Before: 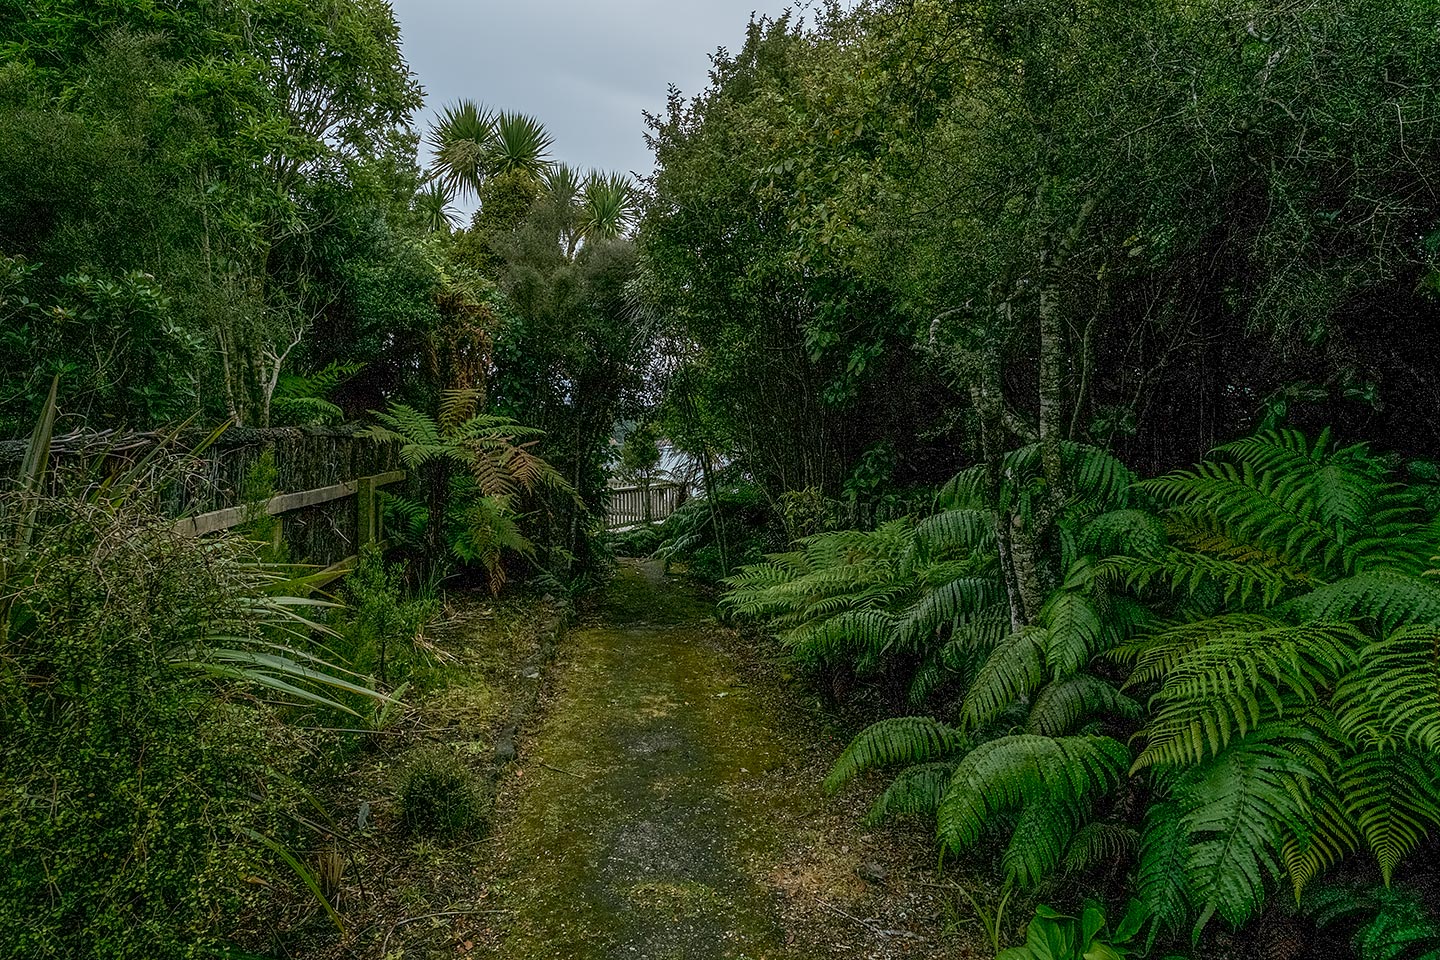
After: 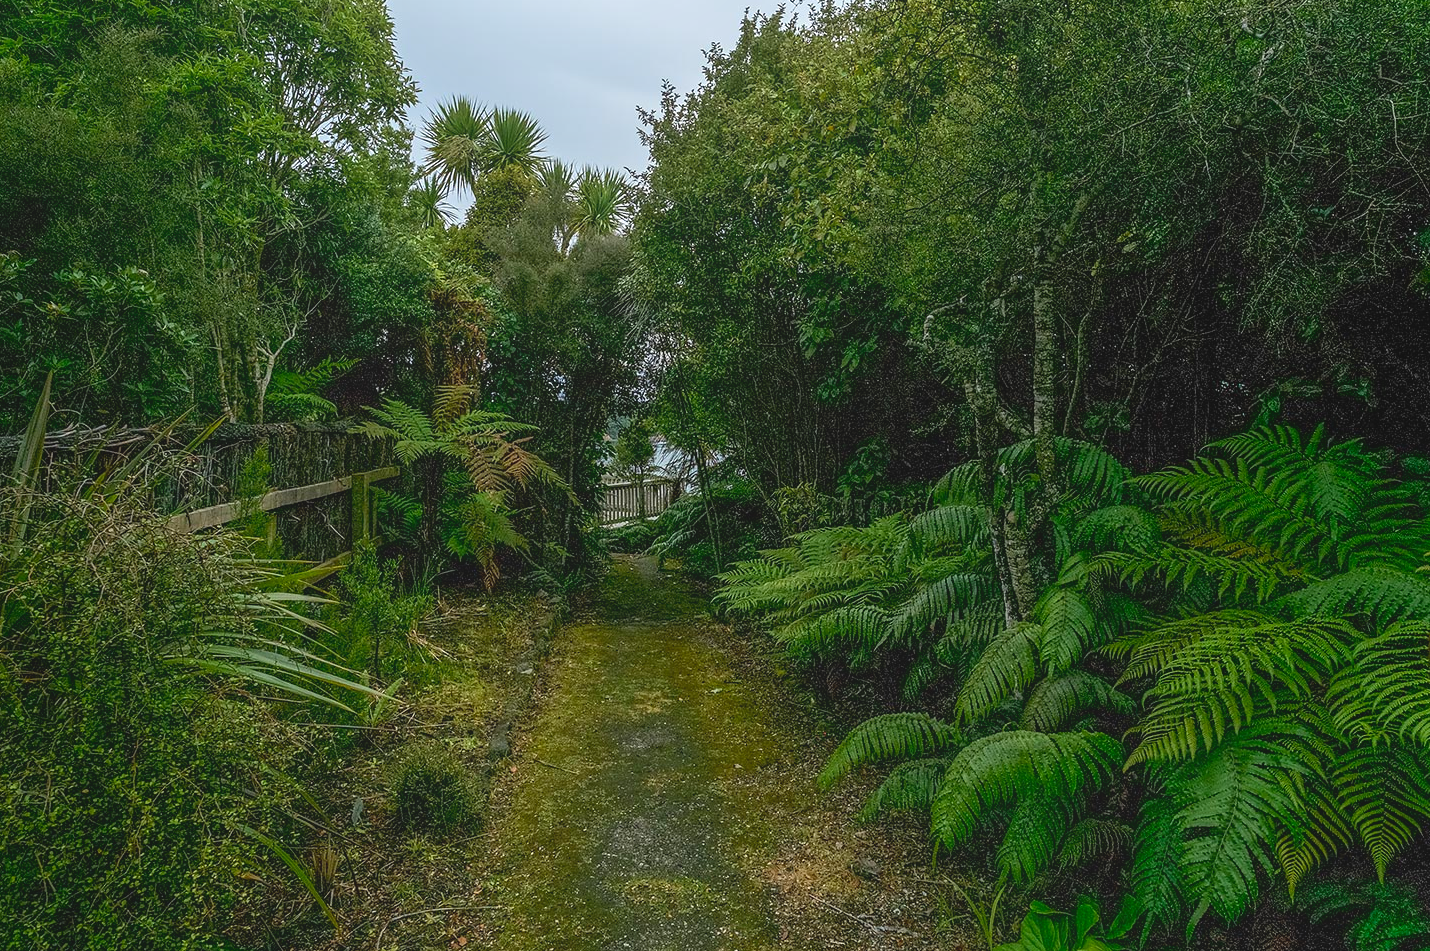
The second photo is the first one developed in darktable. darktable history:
local contrast: detail 69%
crop: left 0.434%, top 0.485%, right 0.244%, bottom 0.386%
exposure: exposure 0.722 EV, compensate highlight preservation false
